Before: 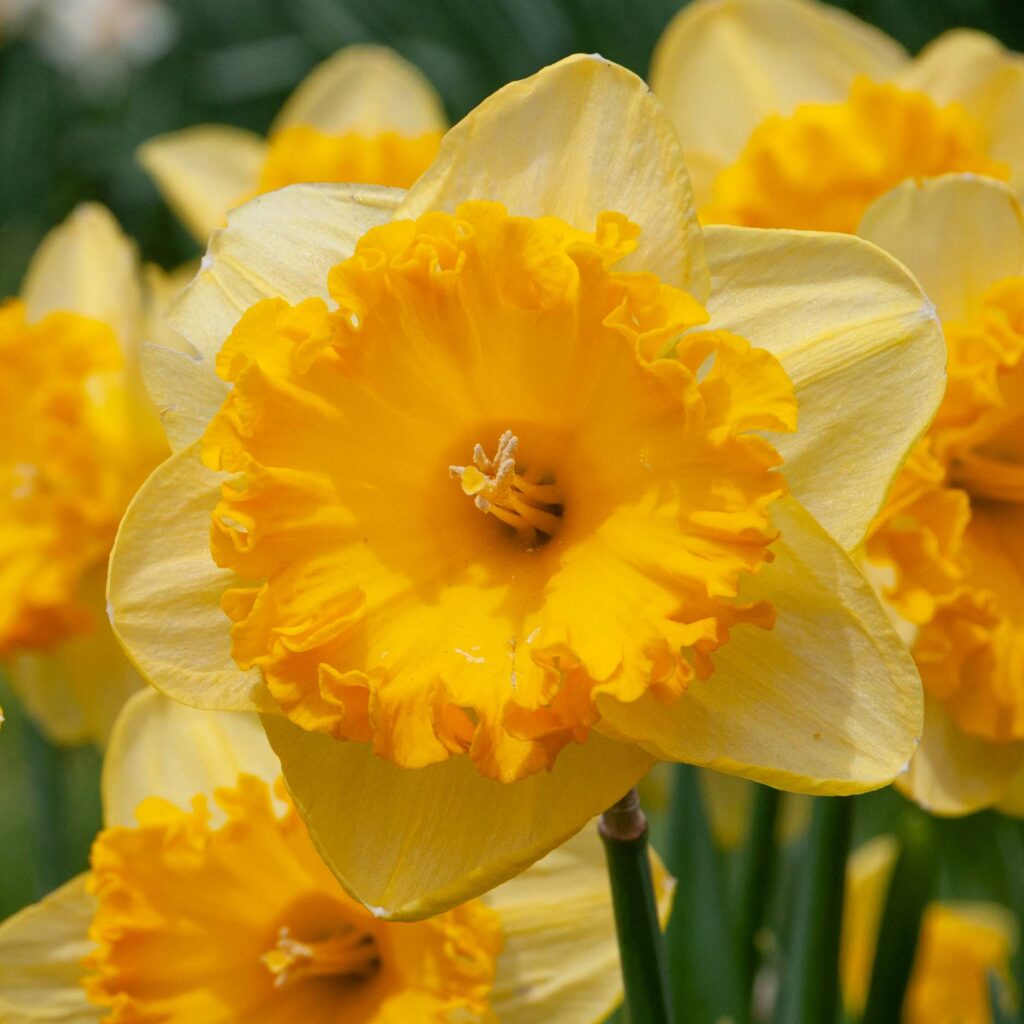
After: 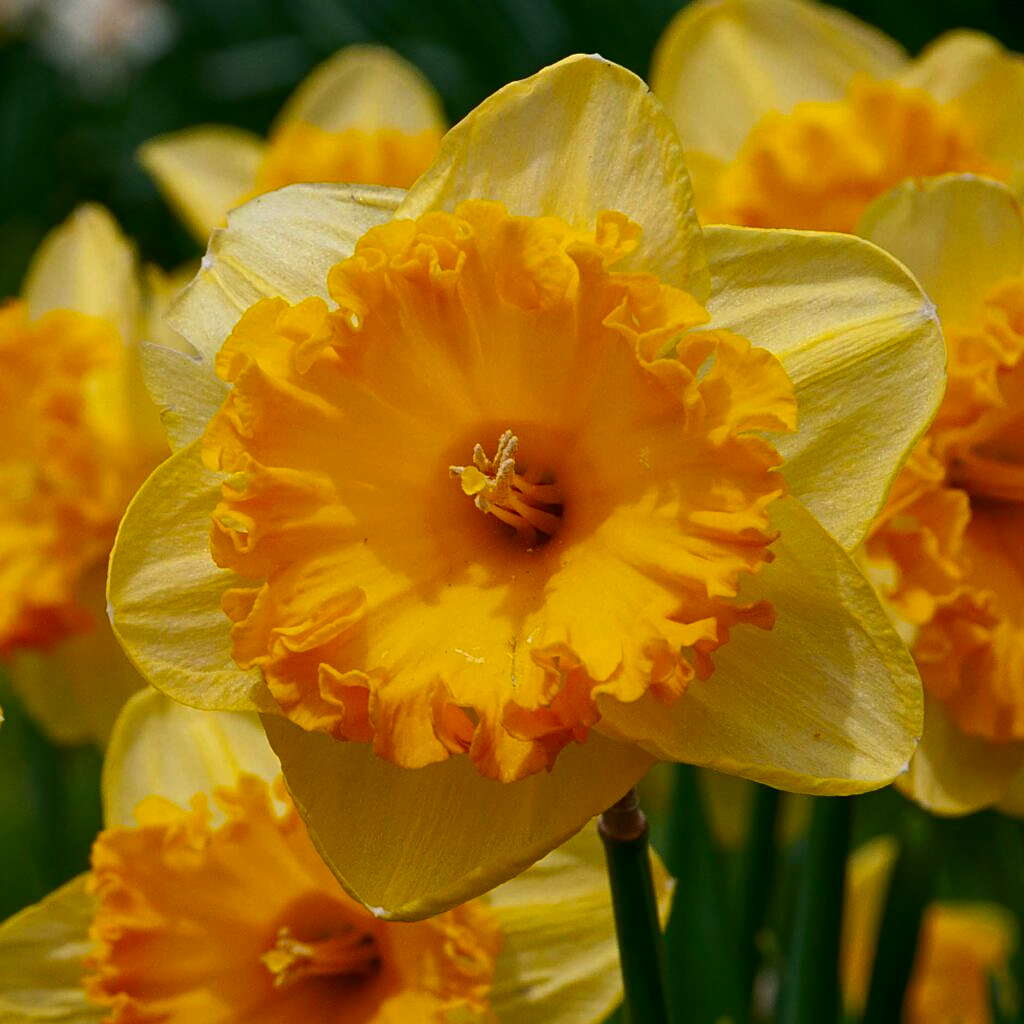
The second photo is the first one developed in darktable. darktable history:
sharpen: on, module defaults
contrast brightness saturation: brightness -0.25, saturation 0.2
